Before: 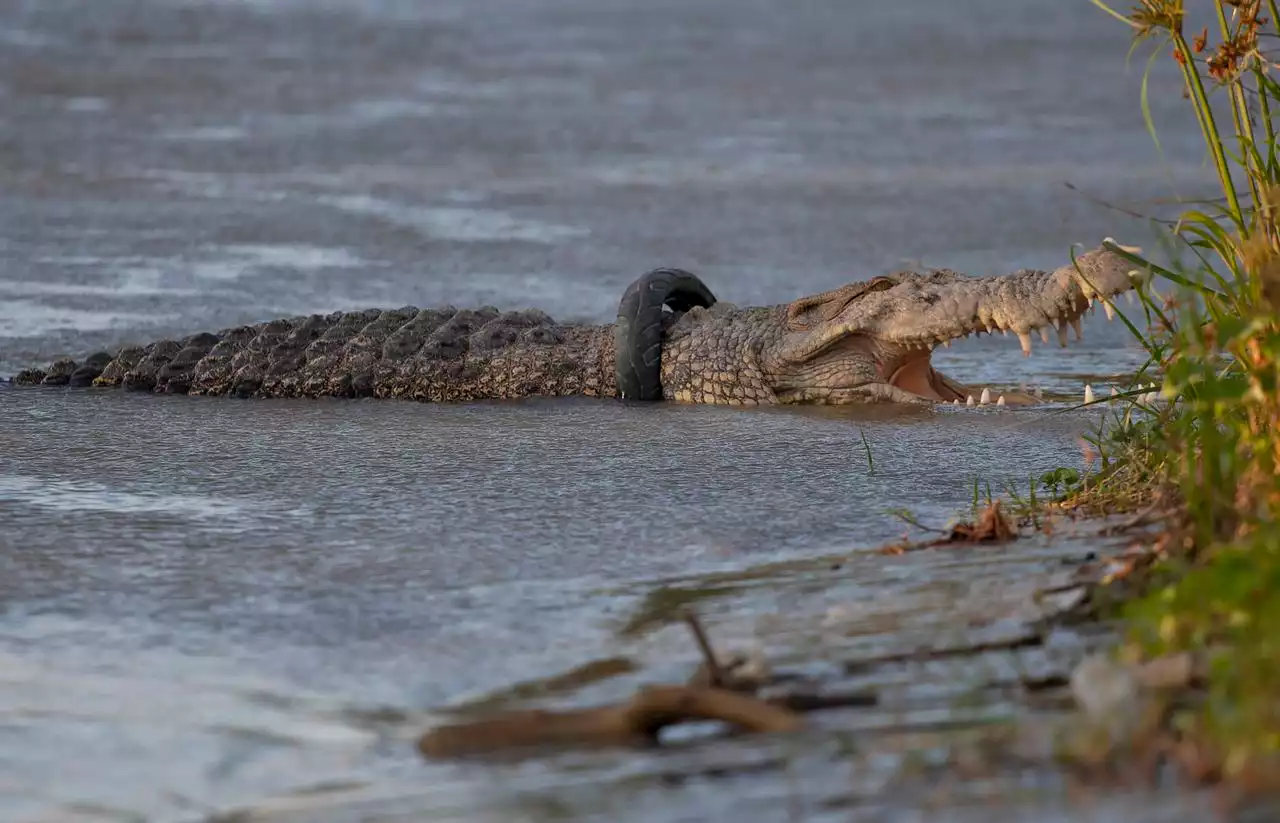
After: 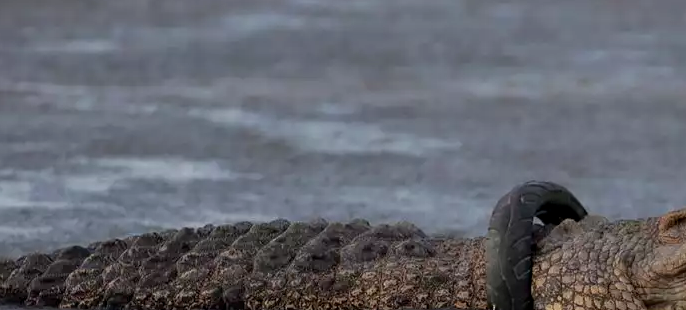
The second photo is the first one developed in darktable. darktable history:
exposure: black level correction 0.002, exposure -0.105 EV, compensate highlight preservation false
crop: left 10.156%, top 10.615%, right 36.225%, bottom 51.682%
